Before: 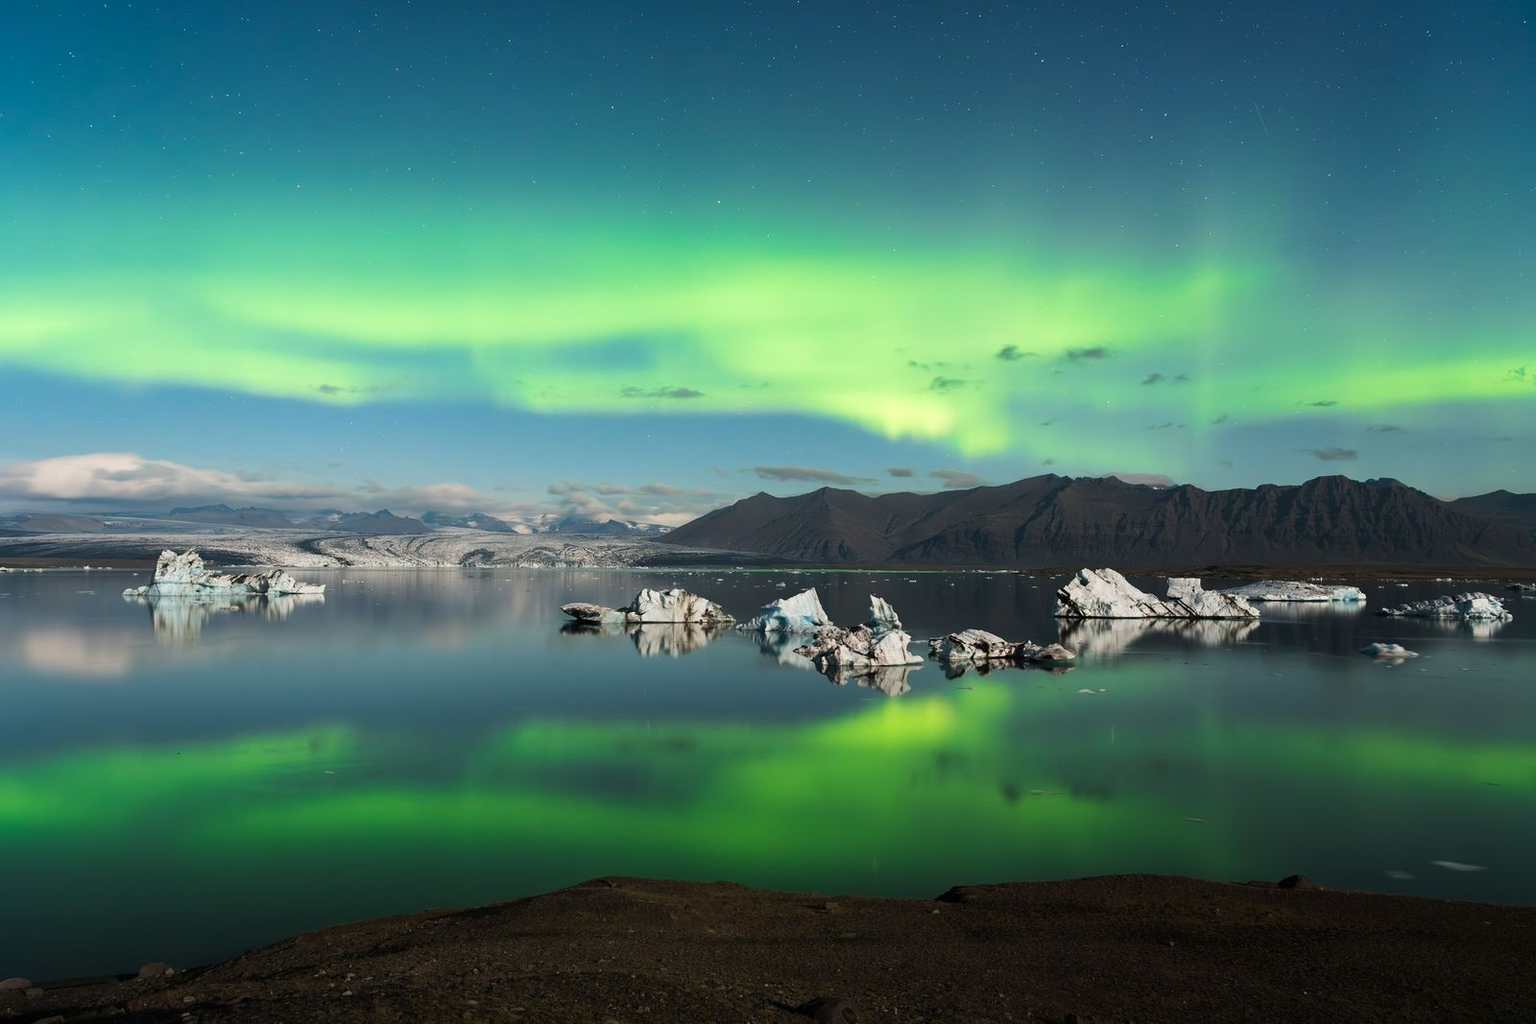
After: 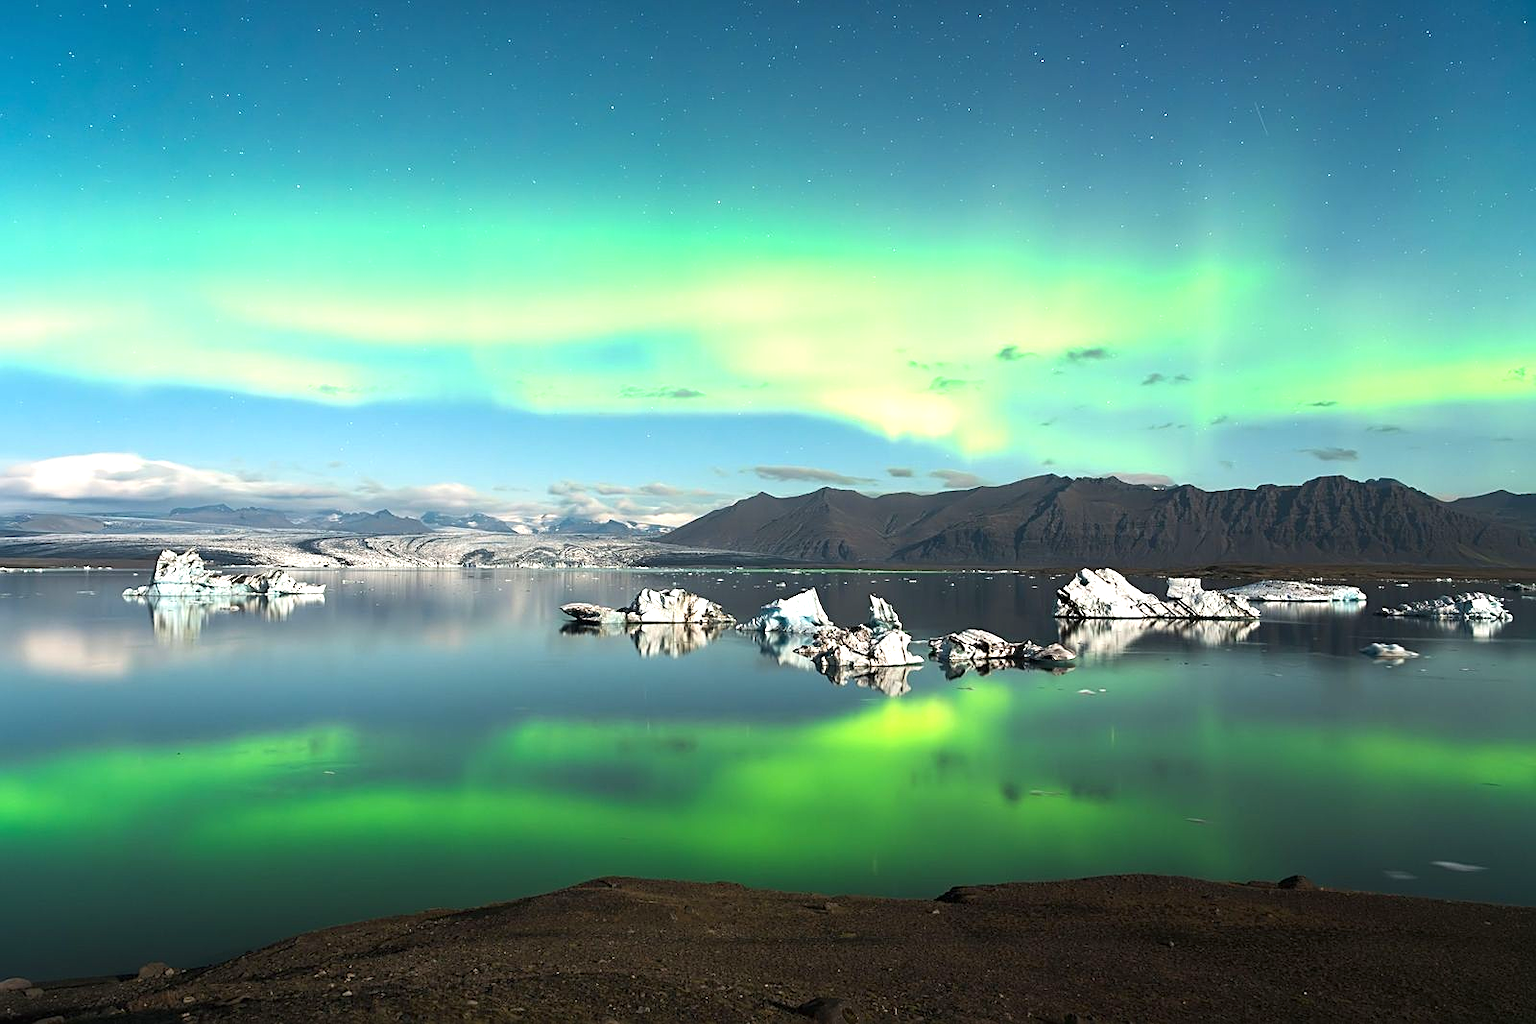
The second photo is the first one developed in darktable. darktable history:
sharpen: on, module defaults
exposure: black level correction -0.001, exposure 0.901 EV, compensate highlight preservation false
